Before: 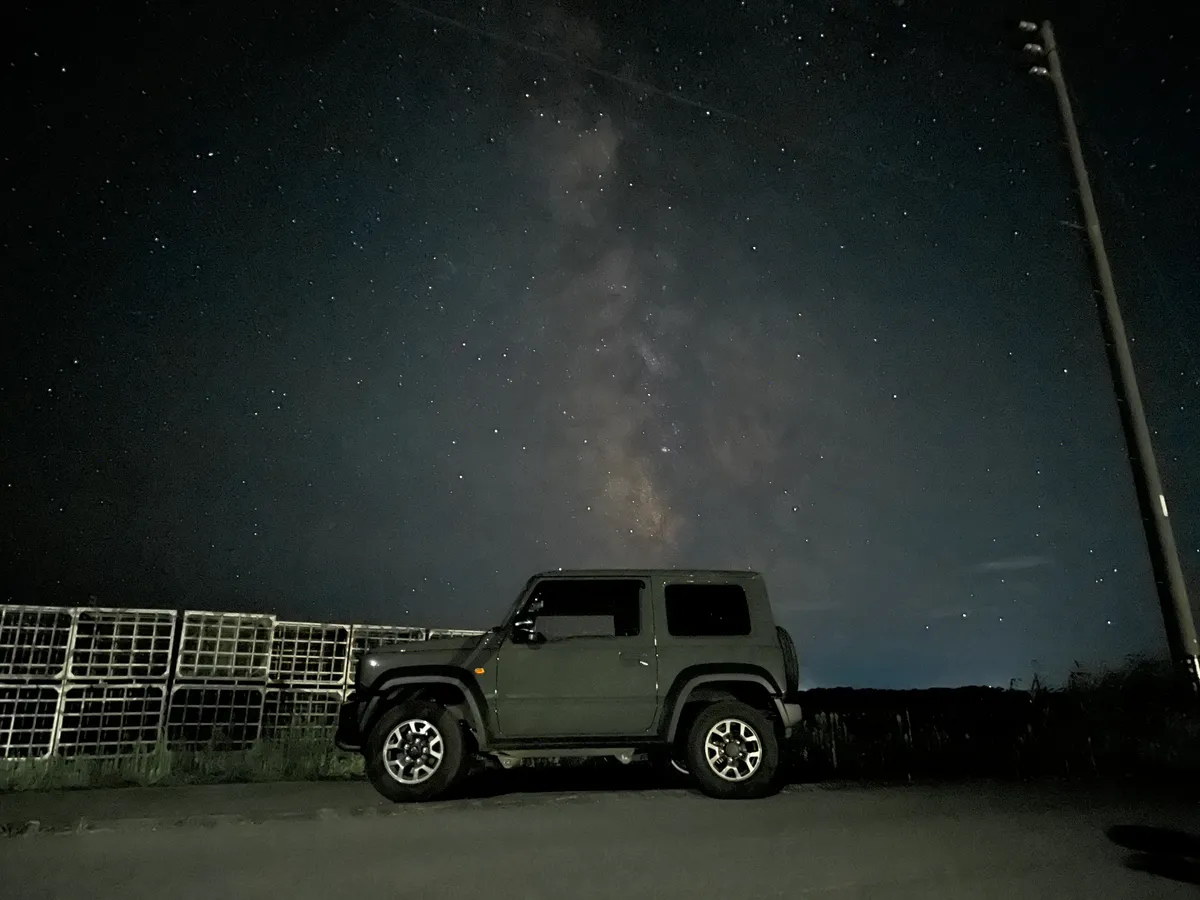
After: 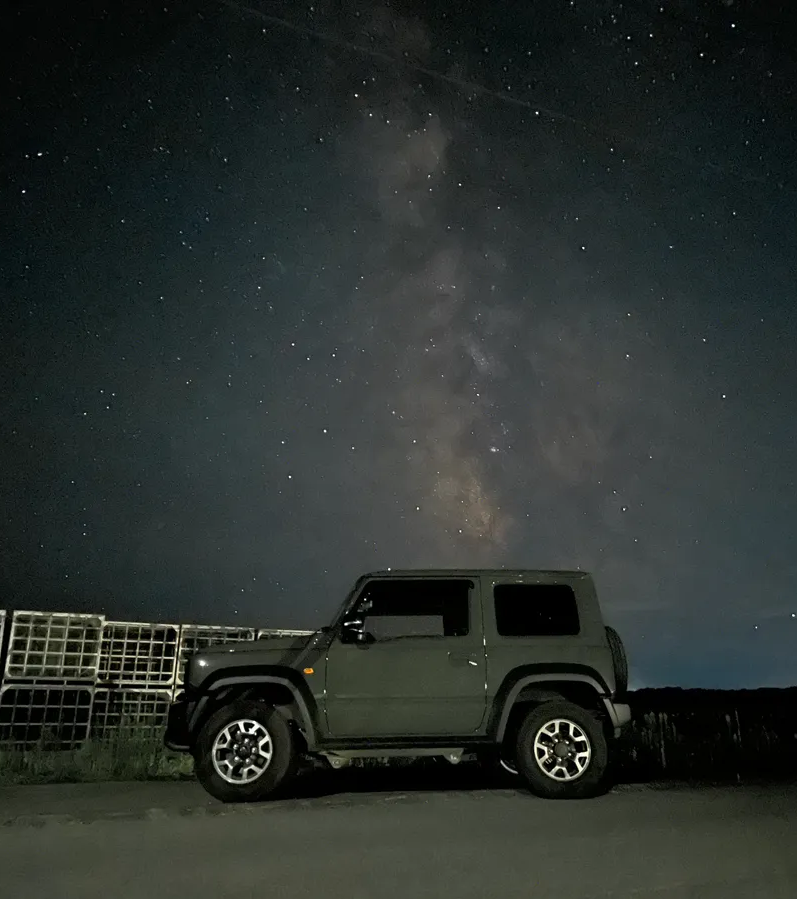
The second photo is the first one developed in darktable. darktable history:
crop and rotate: left 14.322%, right 19.225%
